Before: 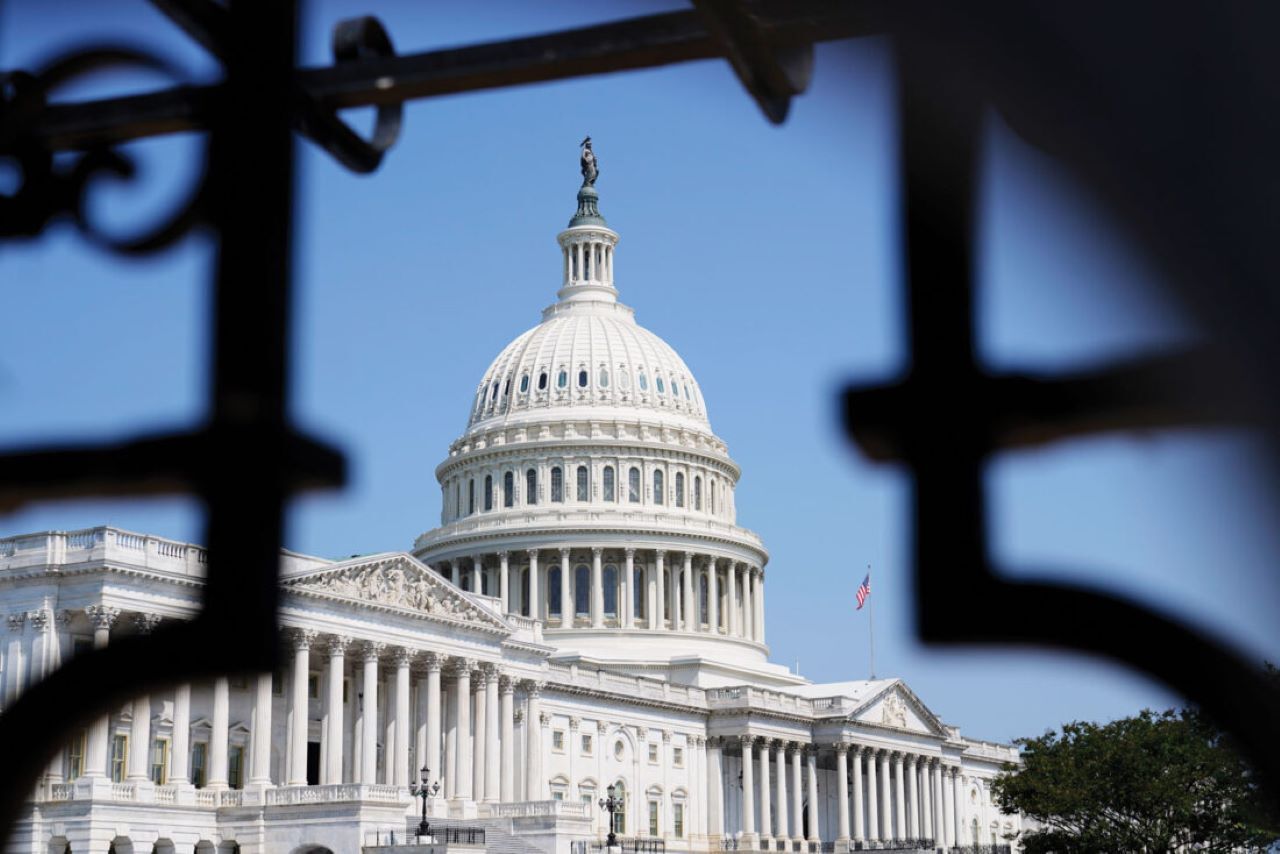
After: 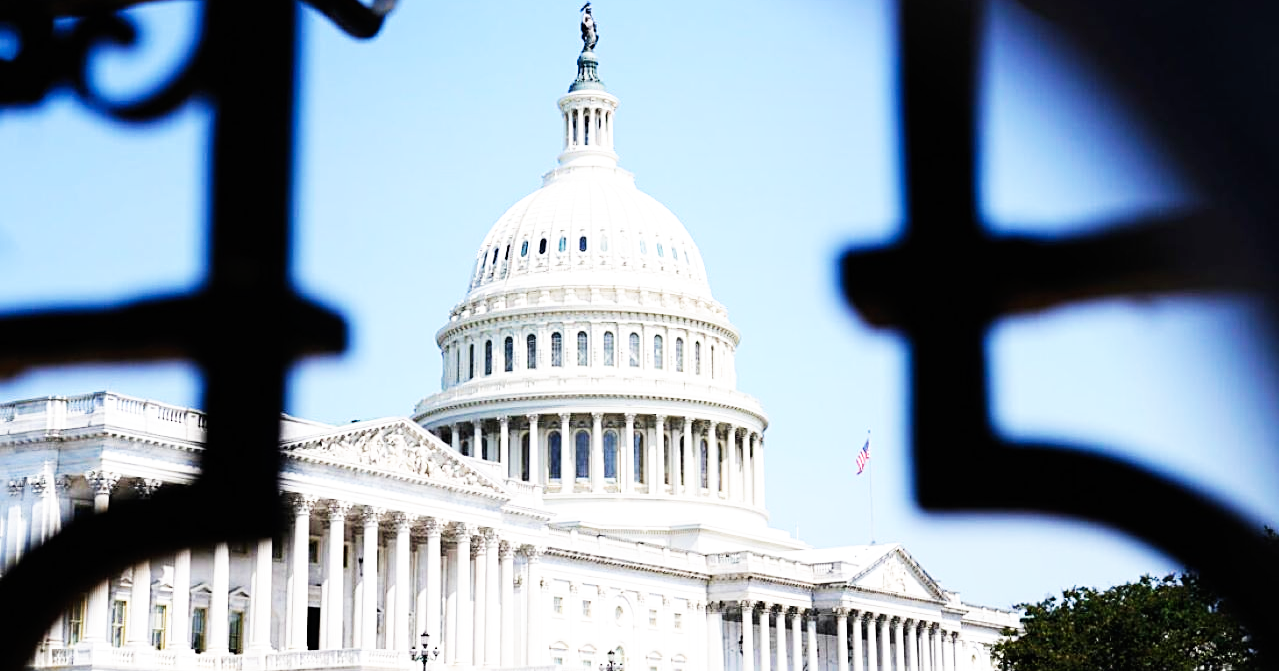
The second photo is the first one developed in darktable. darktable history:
shadows and highlights: radius 92.82, shadows -13.53, white point adjustment 0.237, highlights 32.85, compress 48.62%, soften with gaussian
sharpen: on, module defaults
crop and rotate: top 15.902%, bottom 5.435%
base curve: curves: ch0 [(0, 0) (0.007, 0.004) (0.027, 0.03) (0.046, 0.07) (0.207, 0.54) (0.442, 0.872) (0.673, 0.972) (1, 1)], preserve colors none
